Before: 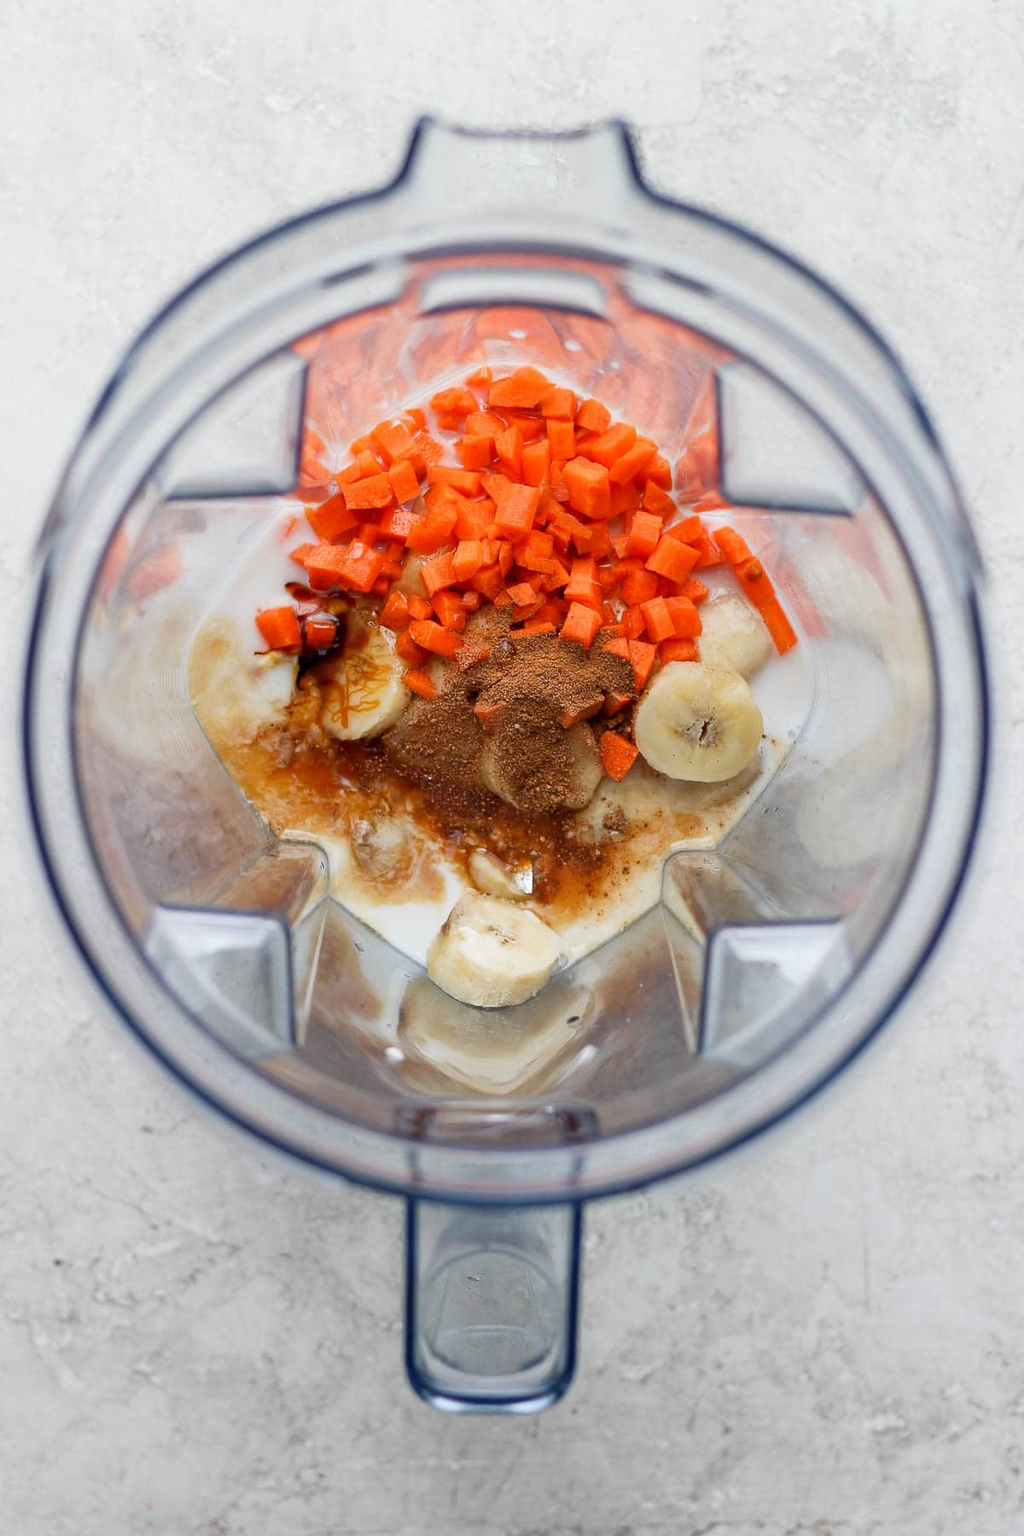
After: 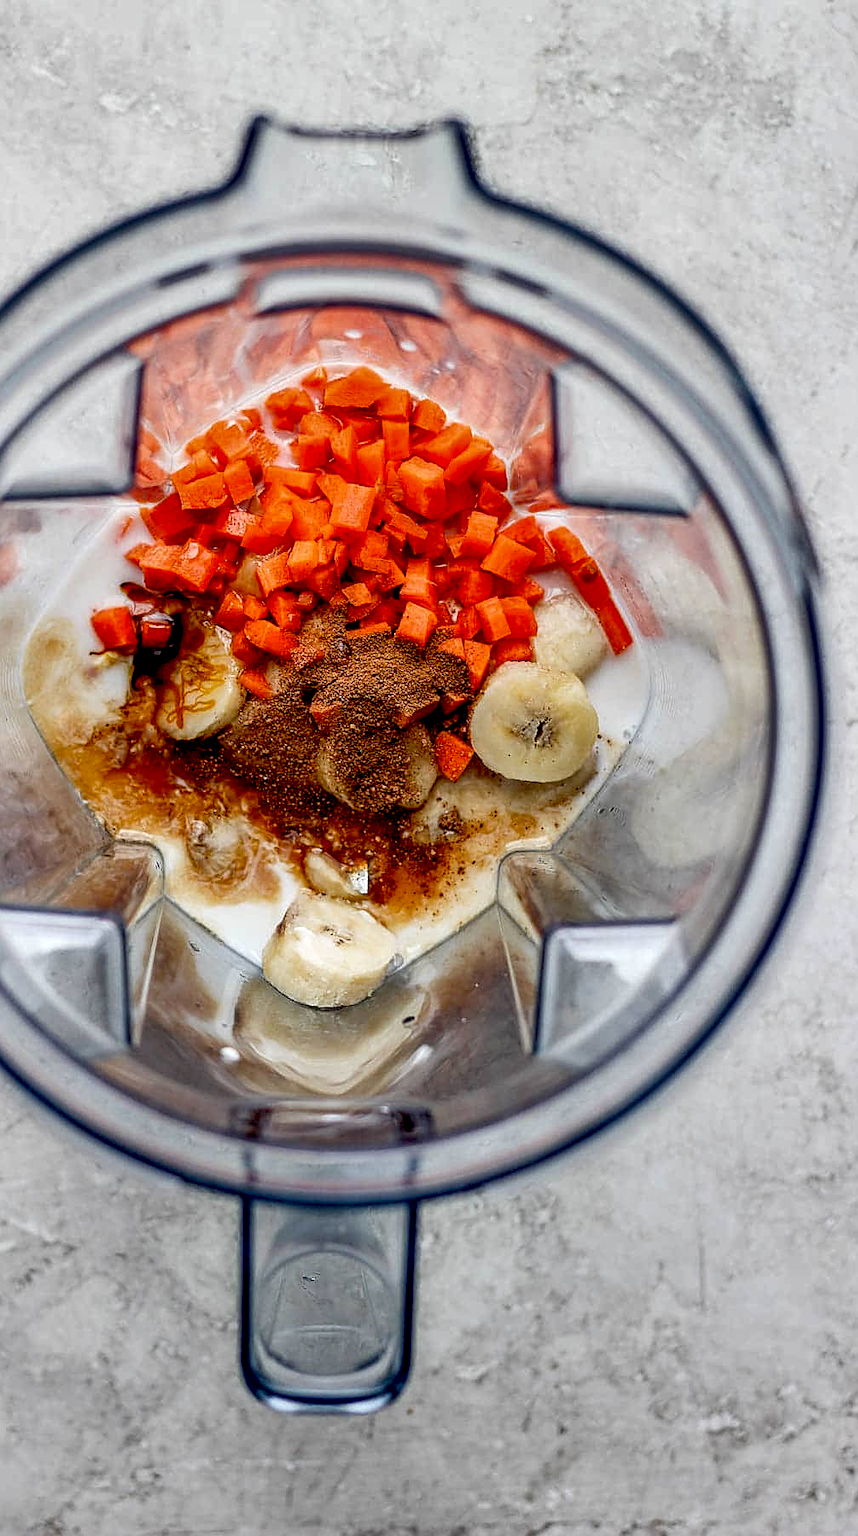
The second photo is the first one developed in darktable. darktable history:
exposure: black level correction 0.029, exposure -0.074 EV, compensate highlight preservation false
shadows and highlights: low approximation 0.01, soften with gaussian
local contrast: highlights 23%, detail 150%
sharpen: on, module defaults
tone equalizer: on, module defaults
crop: left 16.152%
